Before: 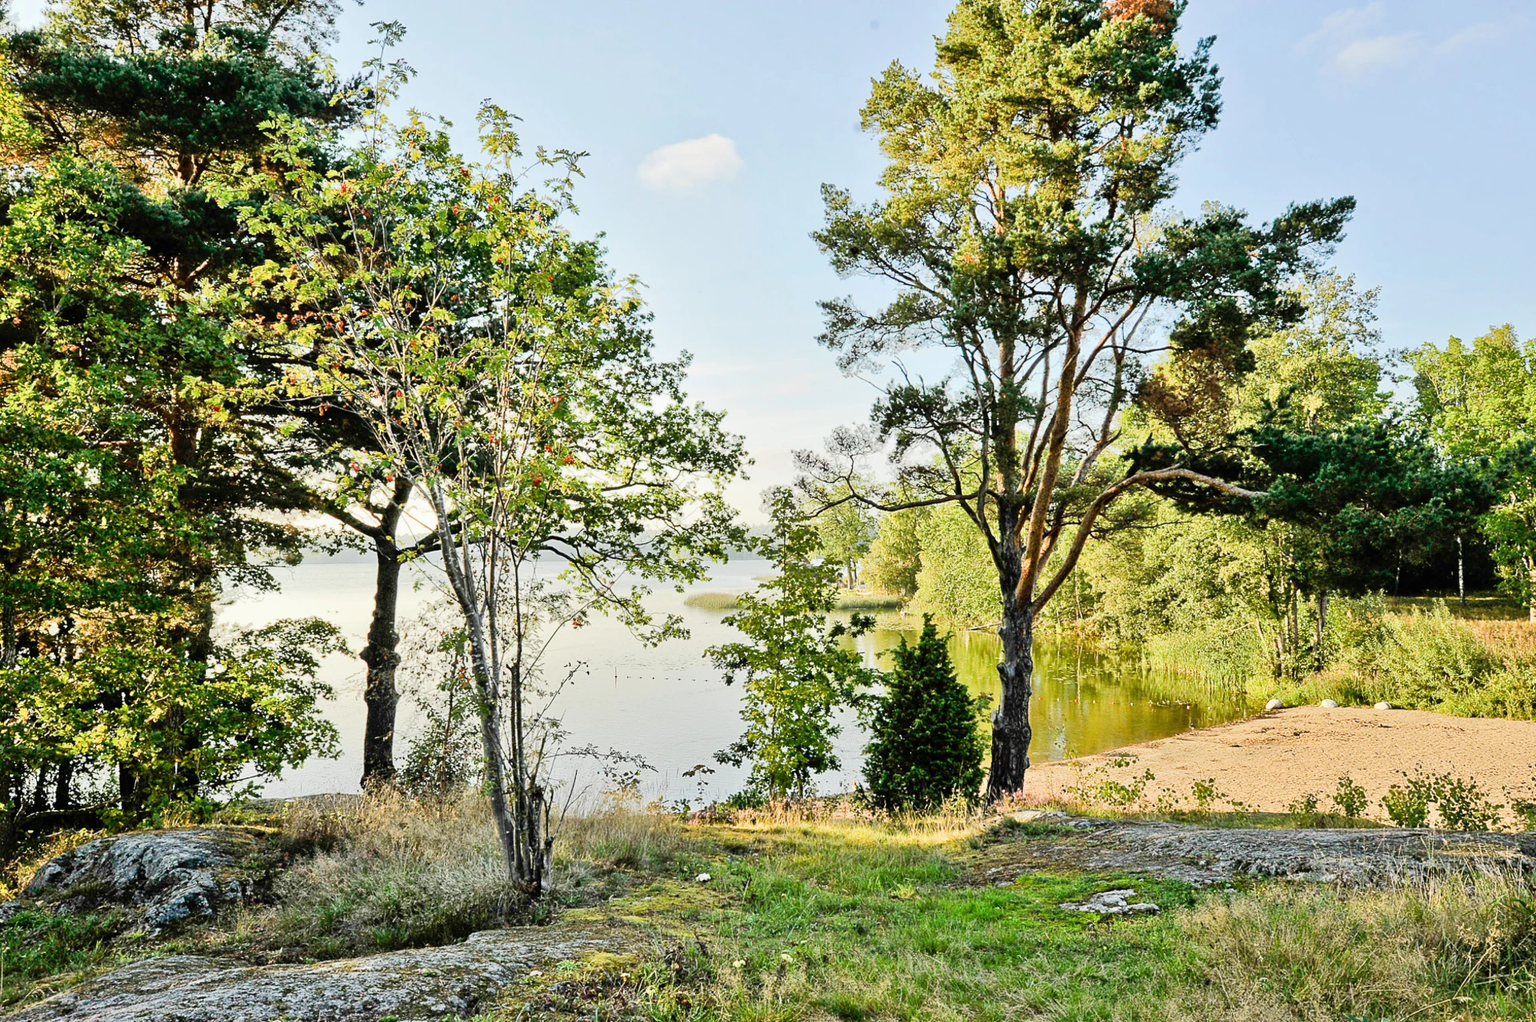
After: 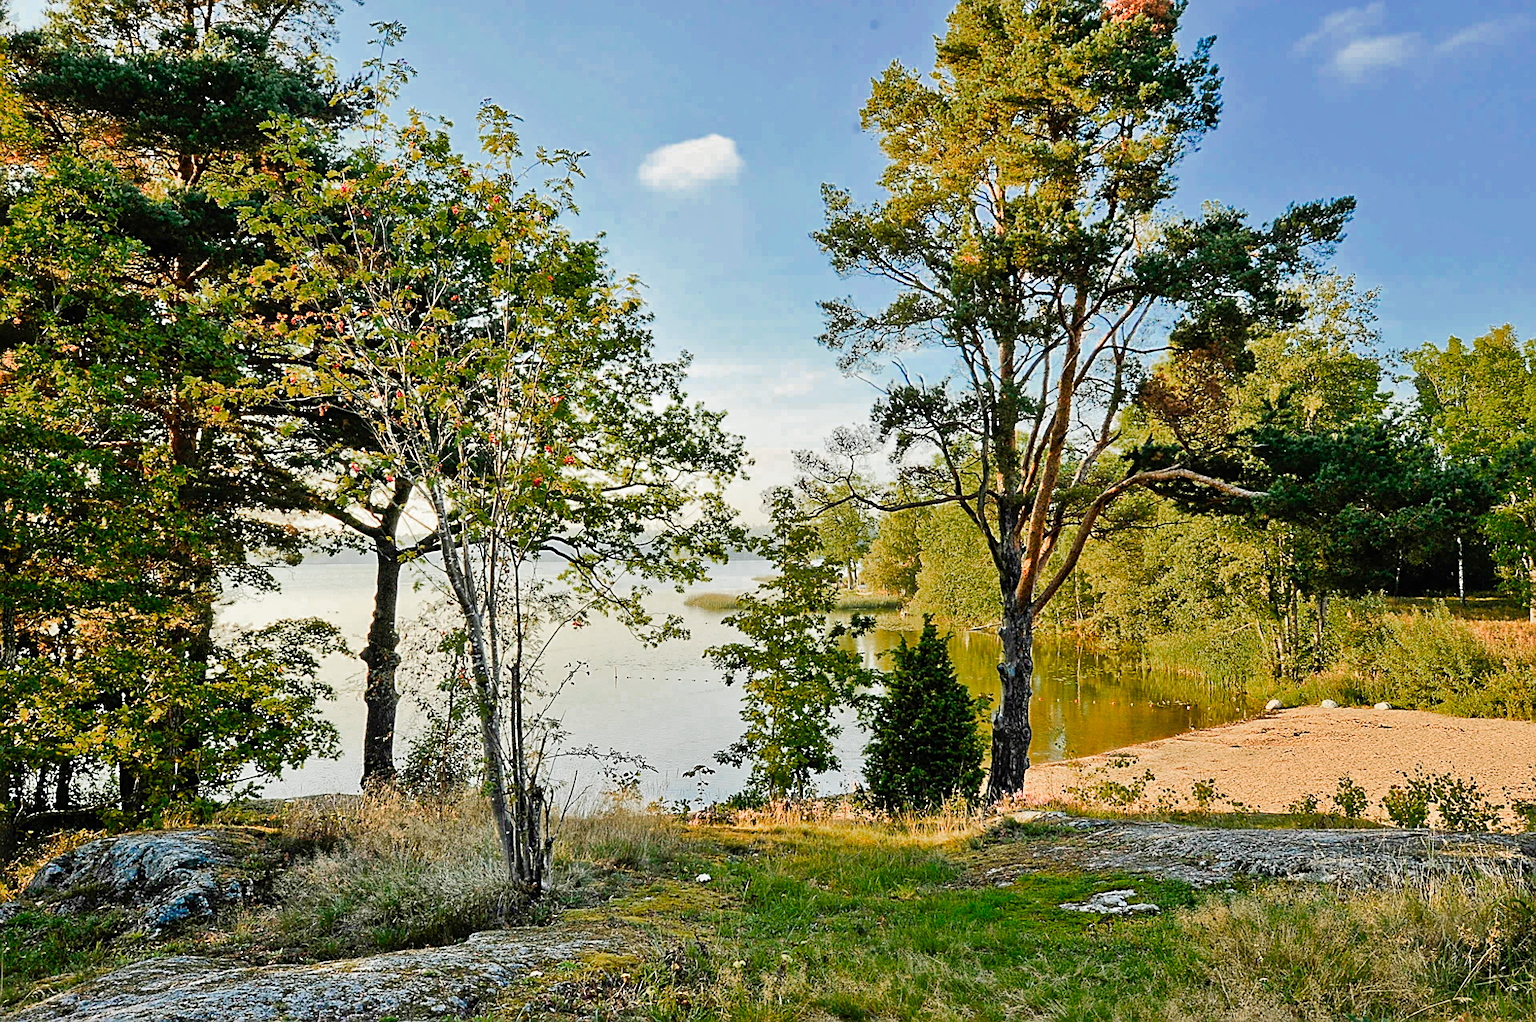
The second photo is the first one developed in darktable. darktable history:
sharpen: on, module defaults
color zones: curves: ch0 [(0, 0.553) (0.123, 0.58) (0.23, 0.419) (0.468, 0.155) (0.605, 0.132) (0.723, 0.063) (0.833, 0.172) (0.921, 0.468)]; ch1 [(0.025, 0.645) (0.229, 0.584) (0.326, 0.551) (0.537, 0.446) (0.599, 0.911) (0.708, 1) (0.805, 0.944)]; ch2 [(0.086, 0.468) (0.254, 0.464) (0.638, 0.564) (0.702, 0.592) (0.768, 0.564)]
